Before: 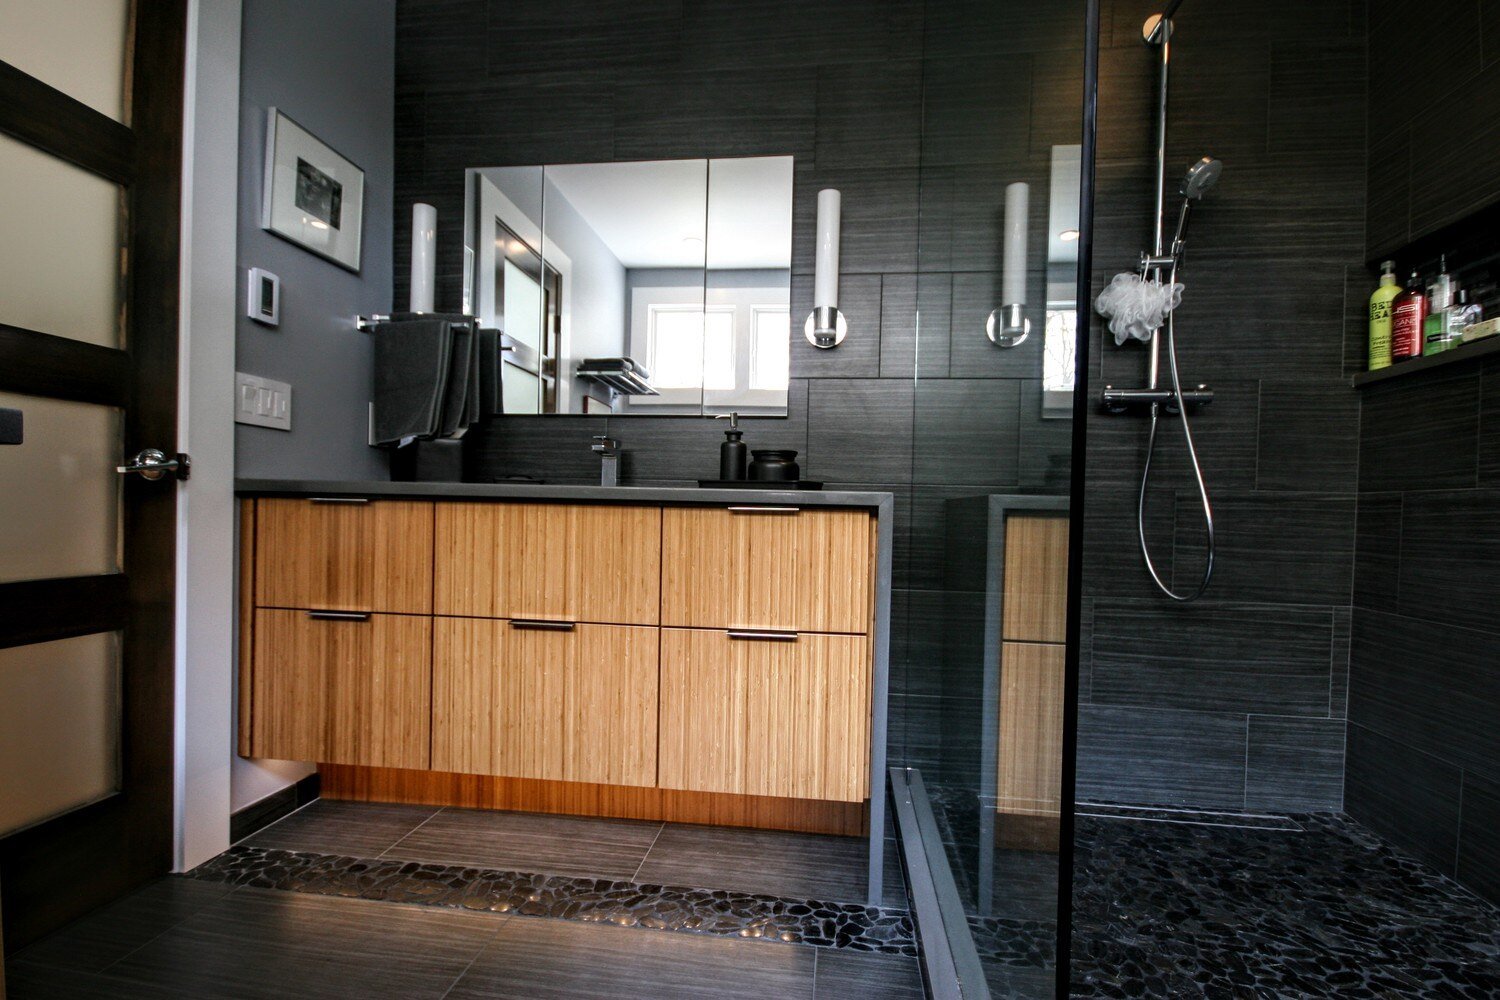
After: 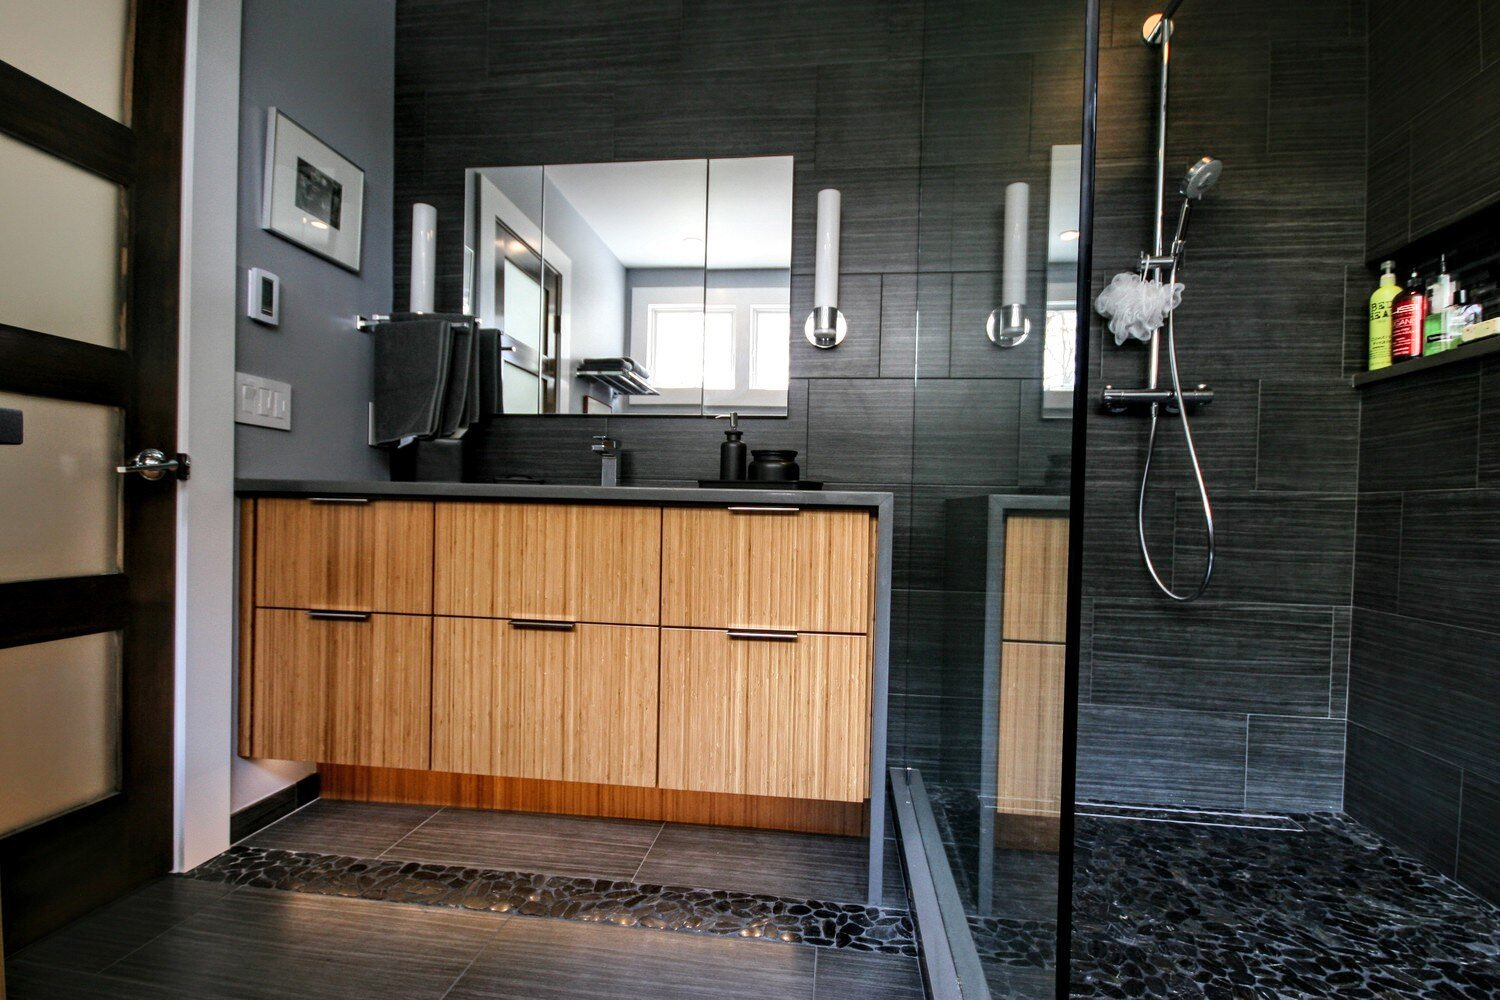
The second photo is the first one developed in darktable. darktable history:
shadows and highlights: highlights color adjustment 49.72%, soften with gaussian
